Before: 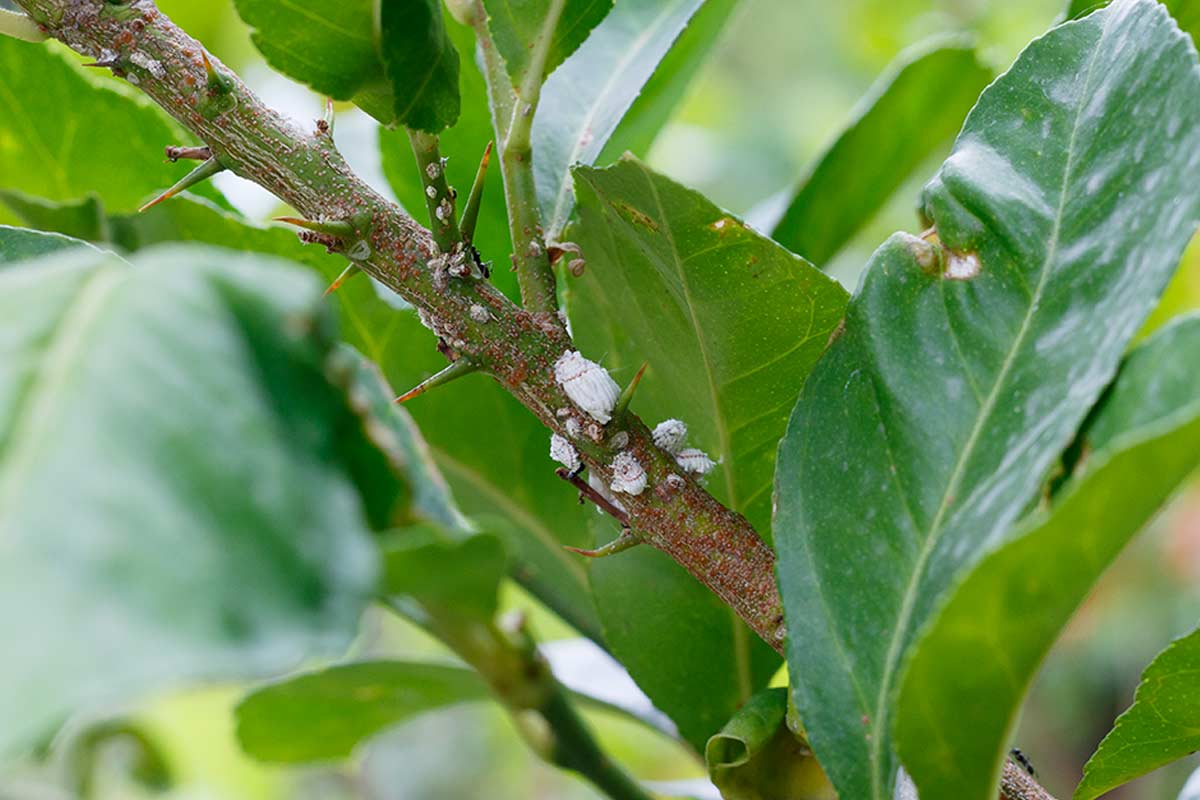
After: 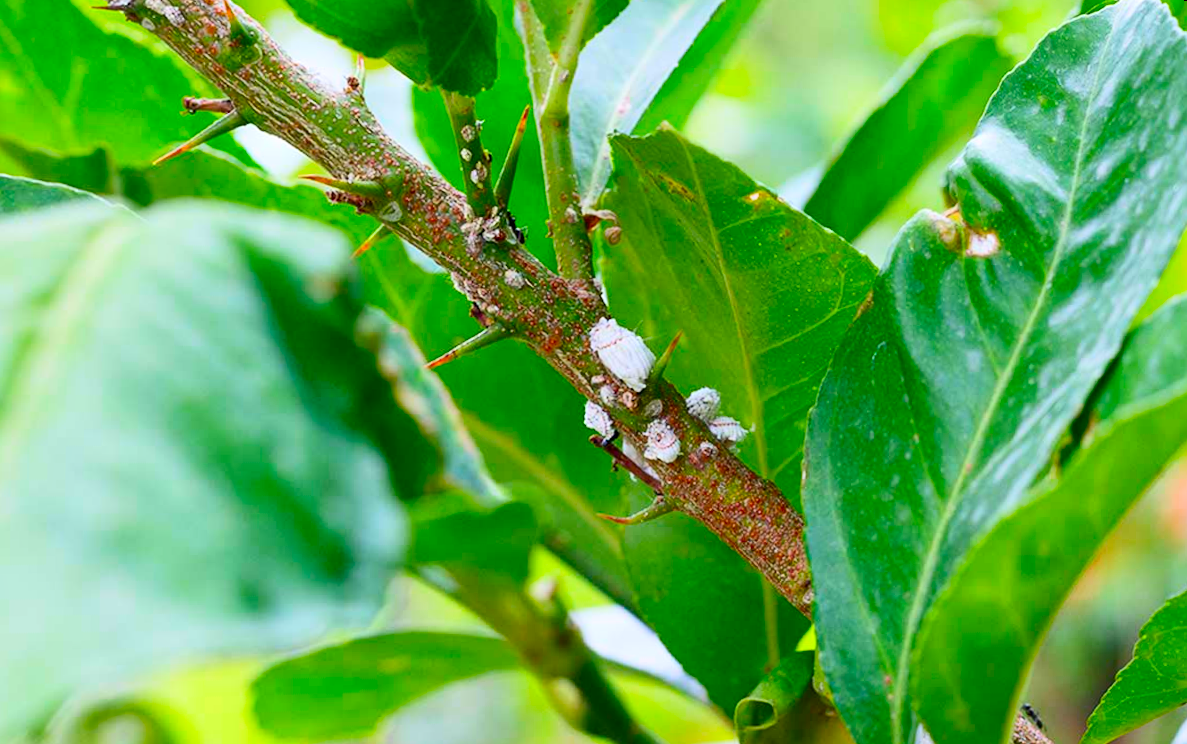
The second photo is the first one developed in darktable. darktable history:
contrast brightness saturation: contrast 0.2, brightness 0.2, saturation 0.8
local contrast: mode bilateral grid, contrast 20, coarseness 50, detail 120%, midtone range 0.2
exposure: black level correction 0.001, exposure -0.125 EV, compensate exposure bias true, compensate highlight preservation false
rotate and perspective: rotation 0.679°, lens shift (horizontal) 0.136, crop left 0.009, crop right 0.991, crop top 0.078, crop bottom 0.95
